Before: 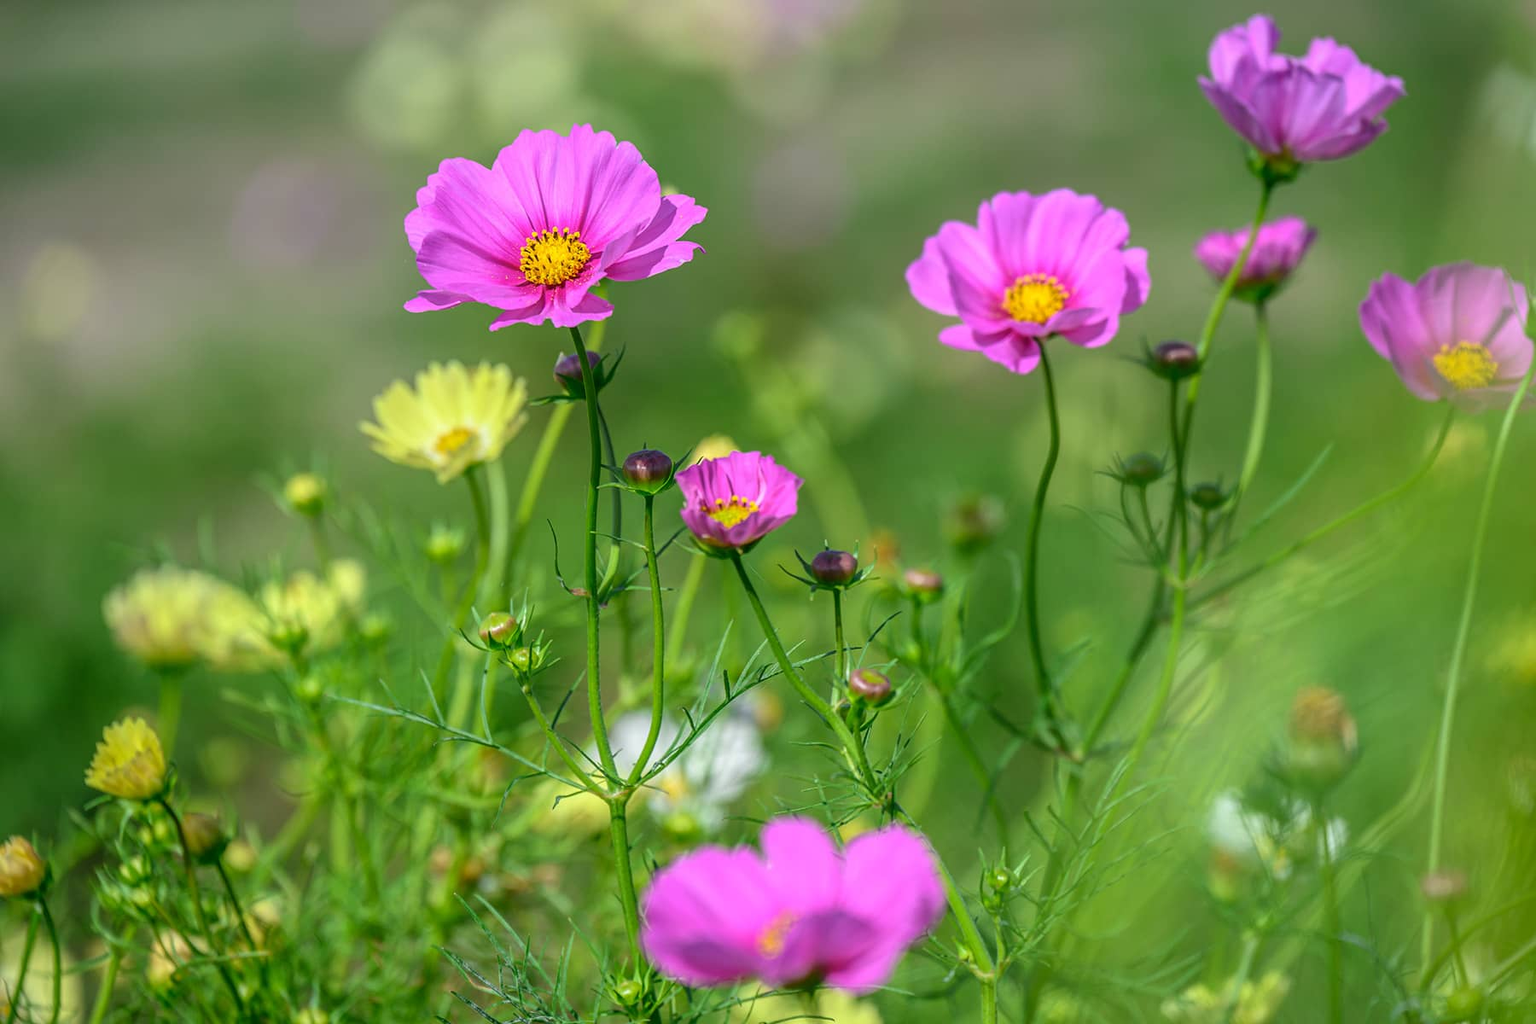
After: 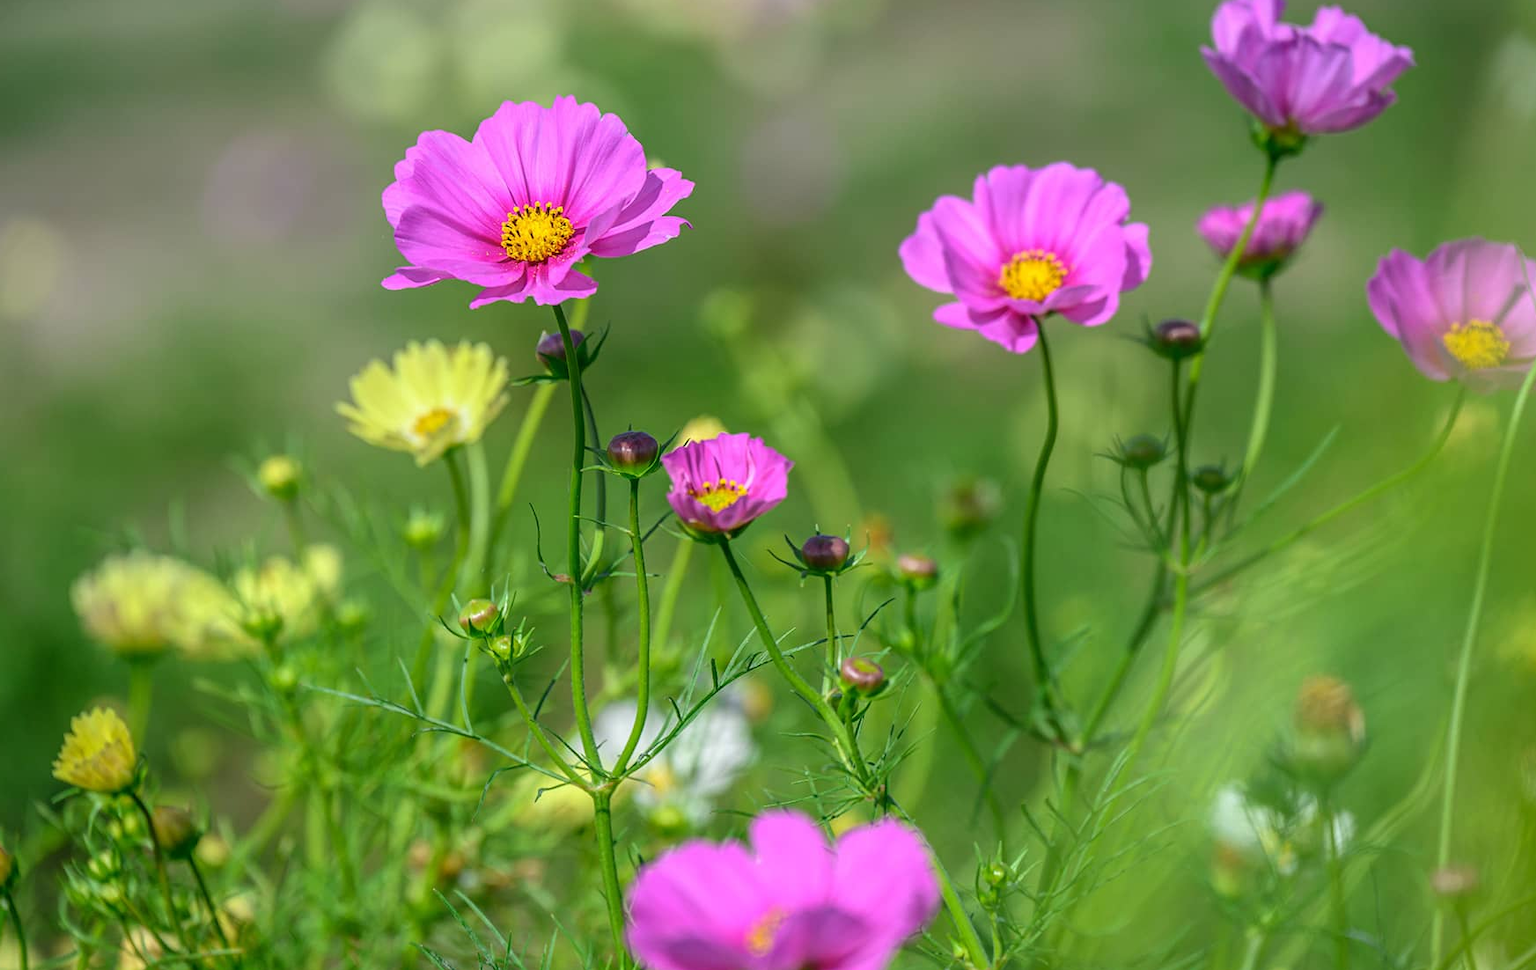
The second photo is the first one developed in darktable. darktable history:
crop: left 2.277%, top 3.138%, right 0.772%, bottom 4.913%
